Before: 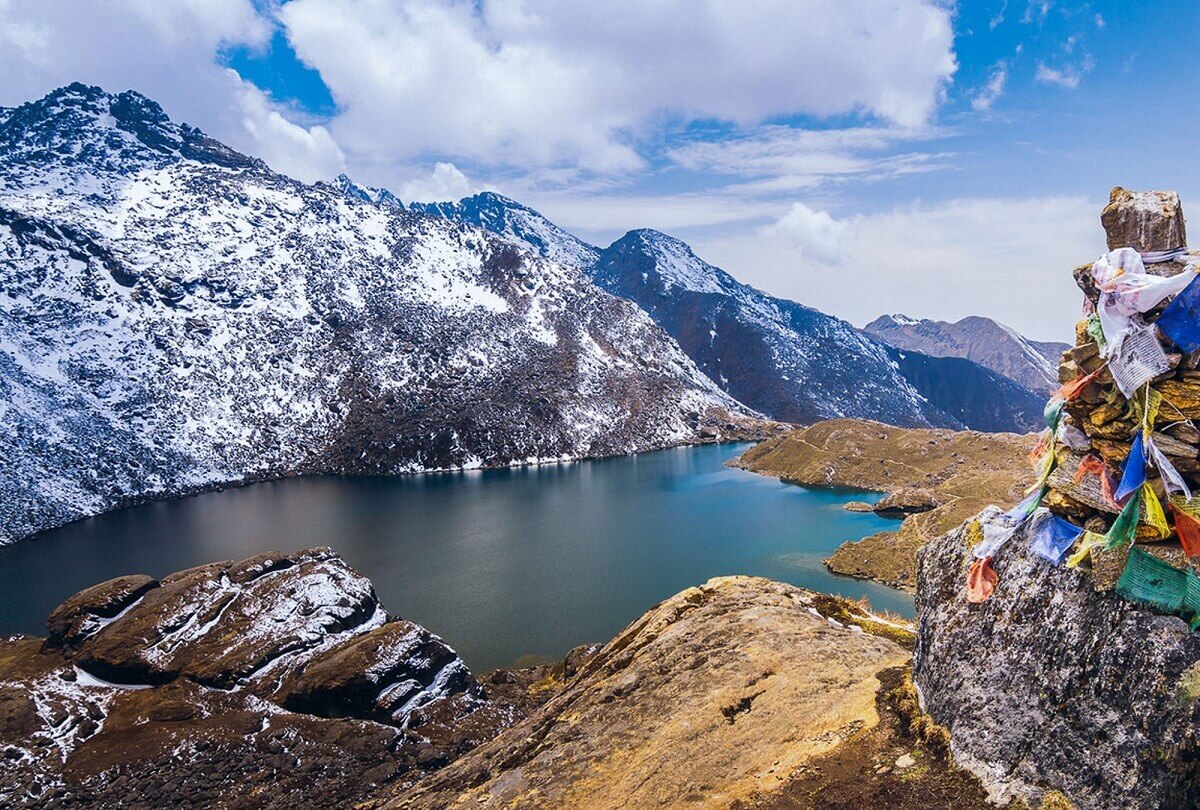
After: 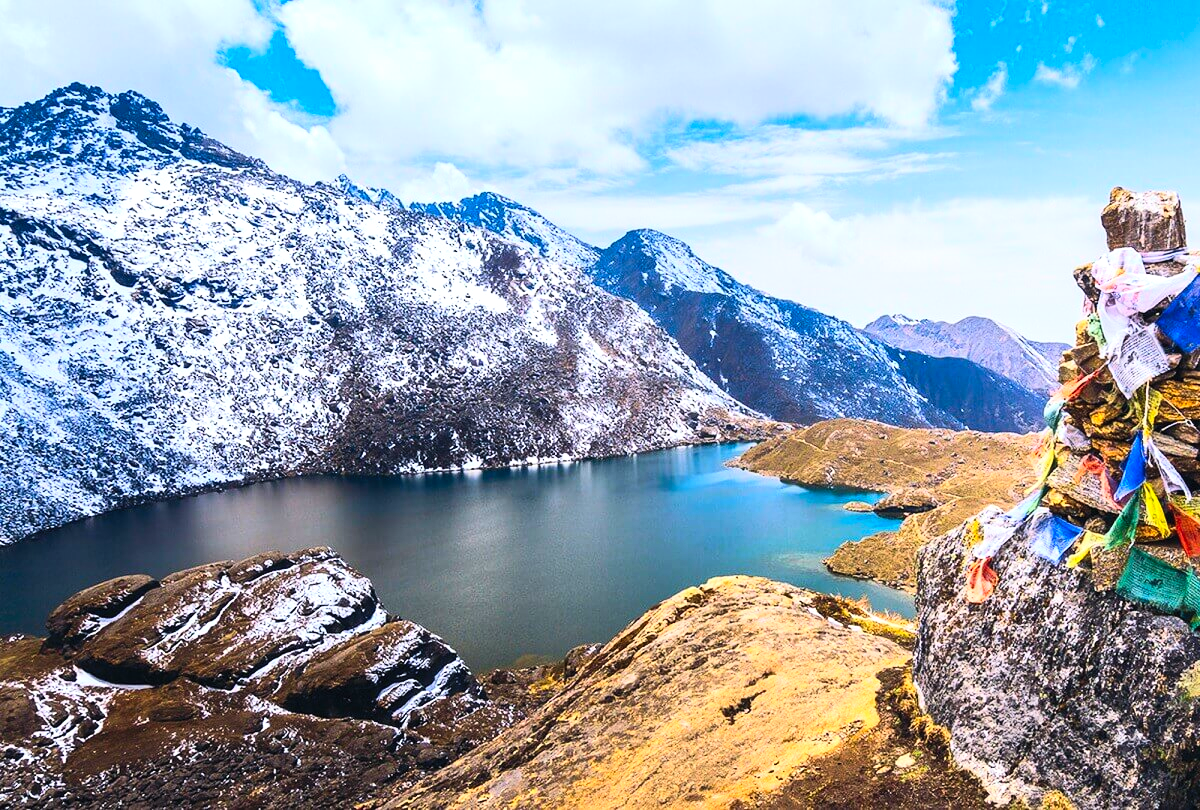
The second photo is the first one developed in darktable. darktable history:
contrast brightness saturation: contrast 0.241, brightness 0.25, saturation 0.389
tone equalizer: -8 EV -0.44 EV, -7 EV -0.409 EV, -6 EV -0.337 EV, -5 EV -0.19 EV, -3 EV 0.235 EV, -2 EV 0.342 EV, -1 EV 0.415 EV, +0 EV 0.42 EV, edges refinement/feathering 500, mask exposure compensation -1.57 EV, preserve details no
